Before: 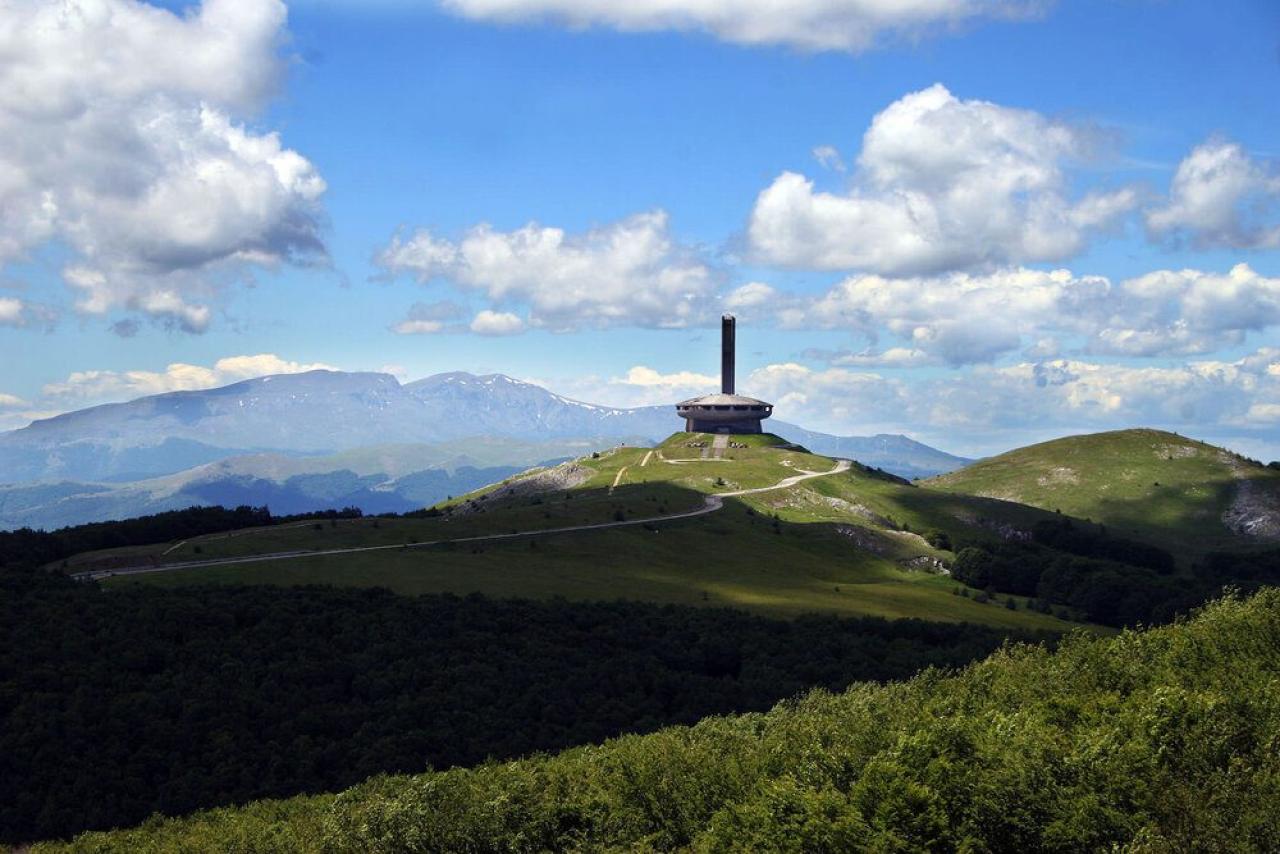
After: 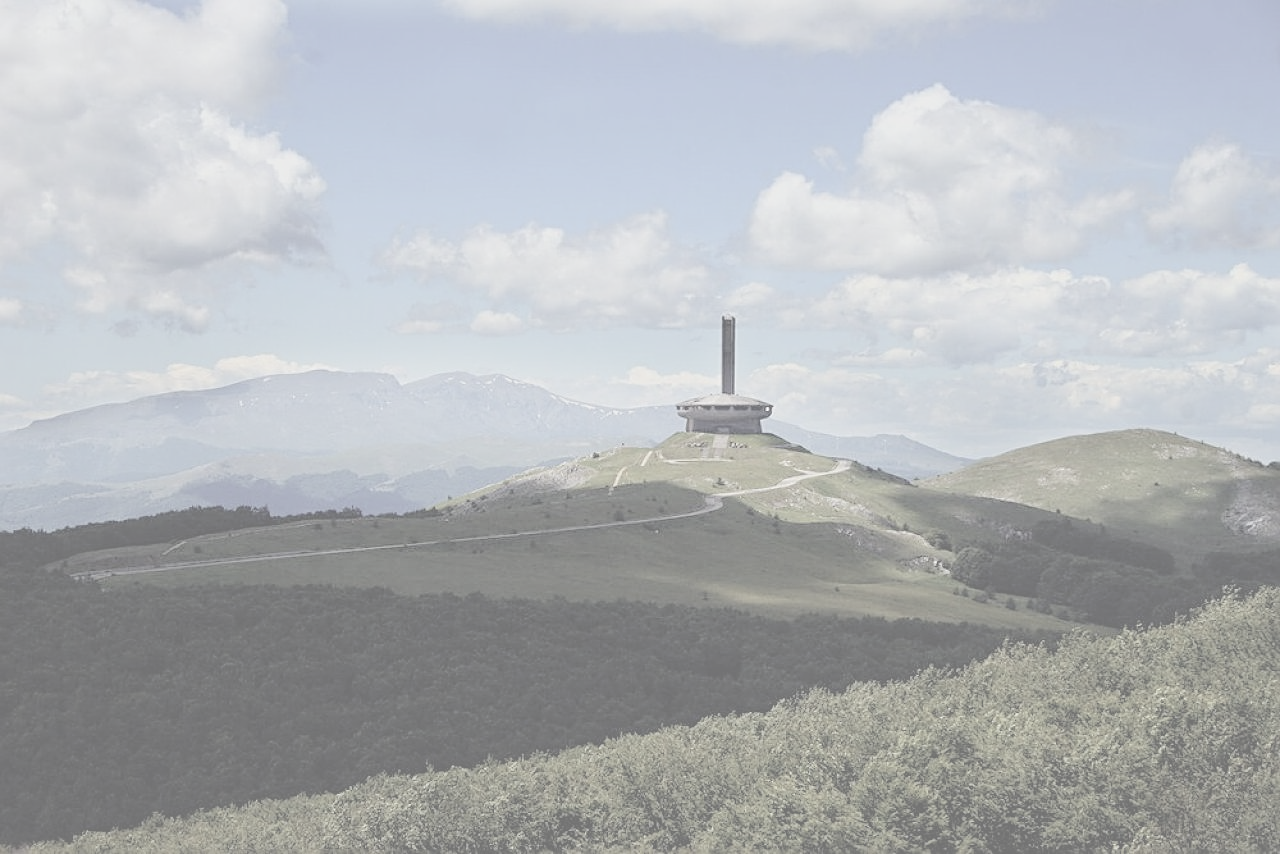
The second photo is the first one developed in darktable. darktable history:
contrast brightness saturation: contrast -0.32, brightness 0.75, saturation -0.78
sharpen: on, module defaults
